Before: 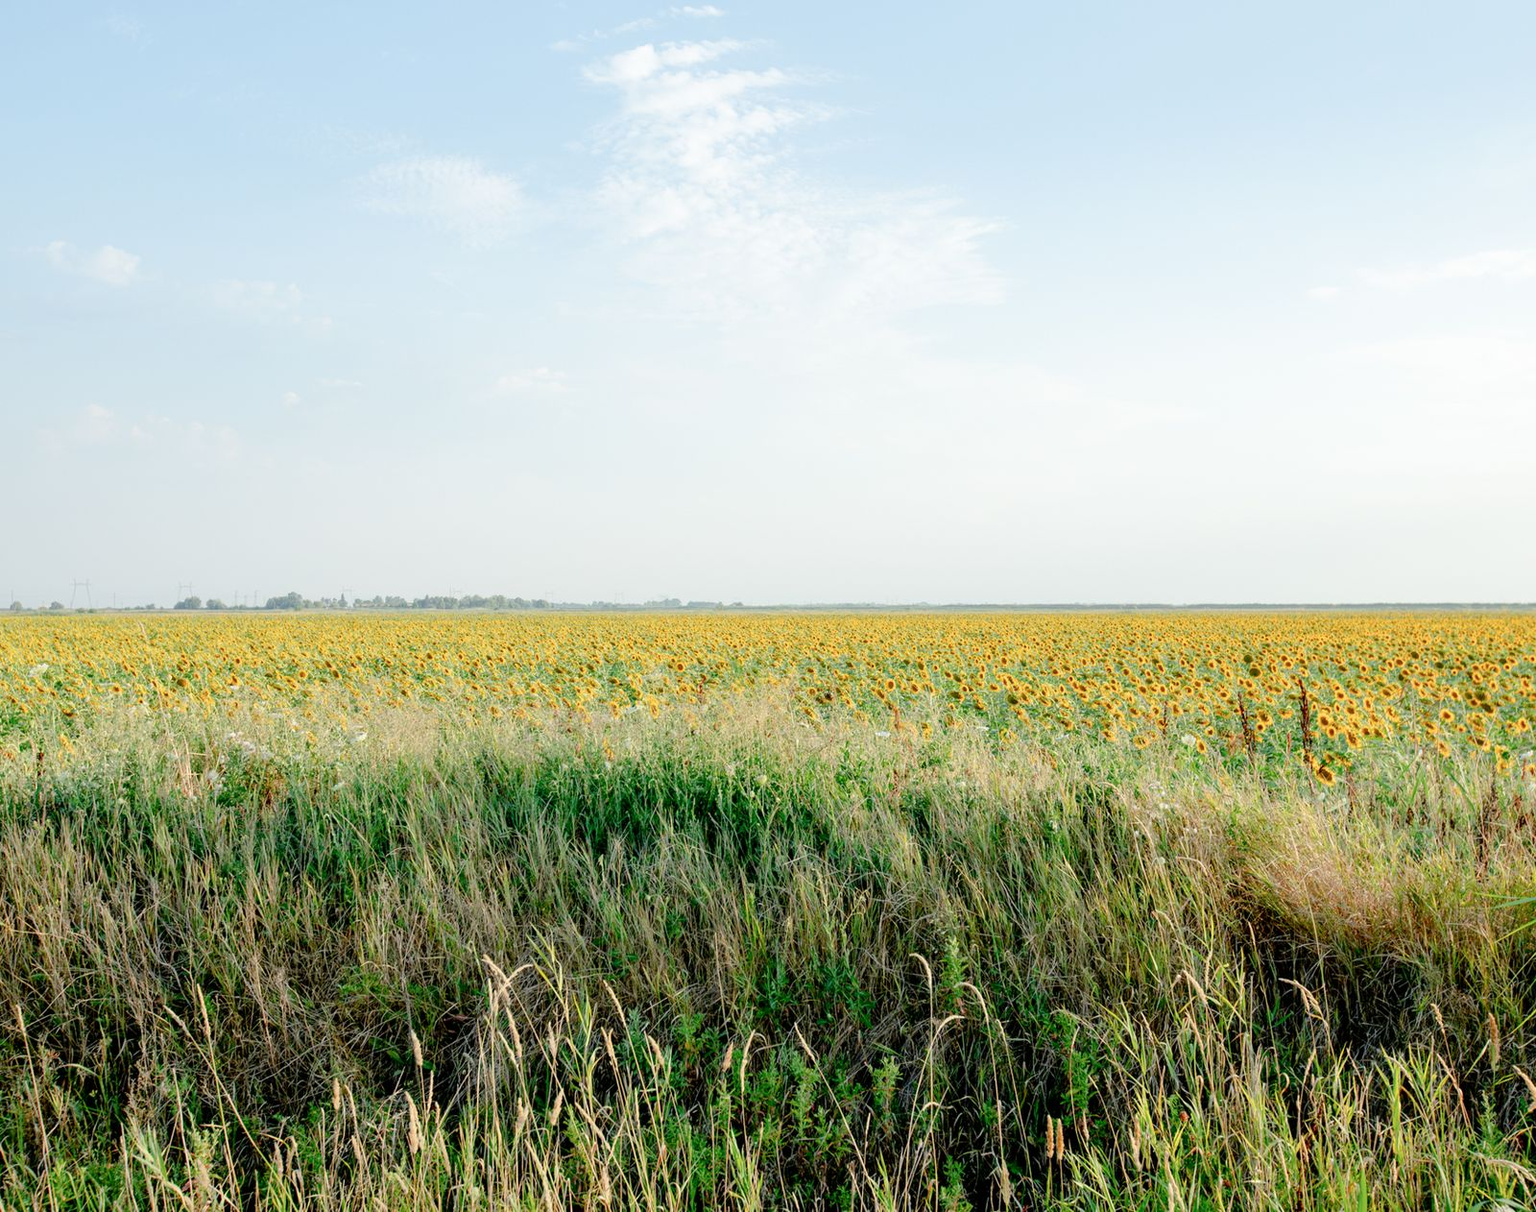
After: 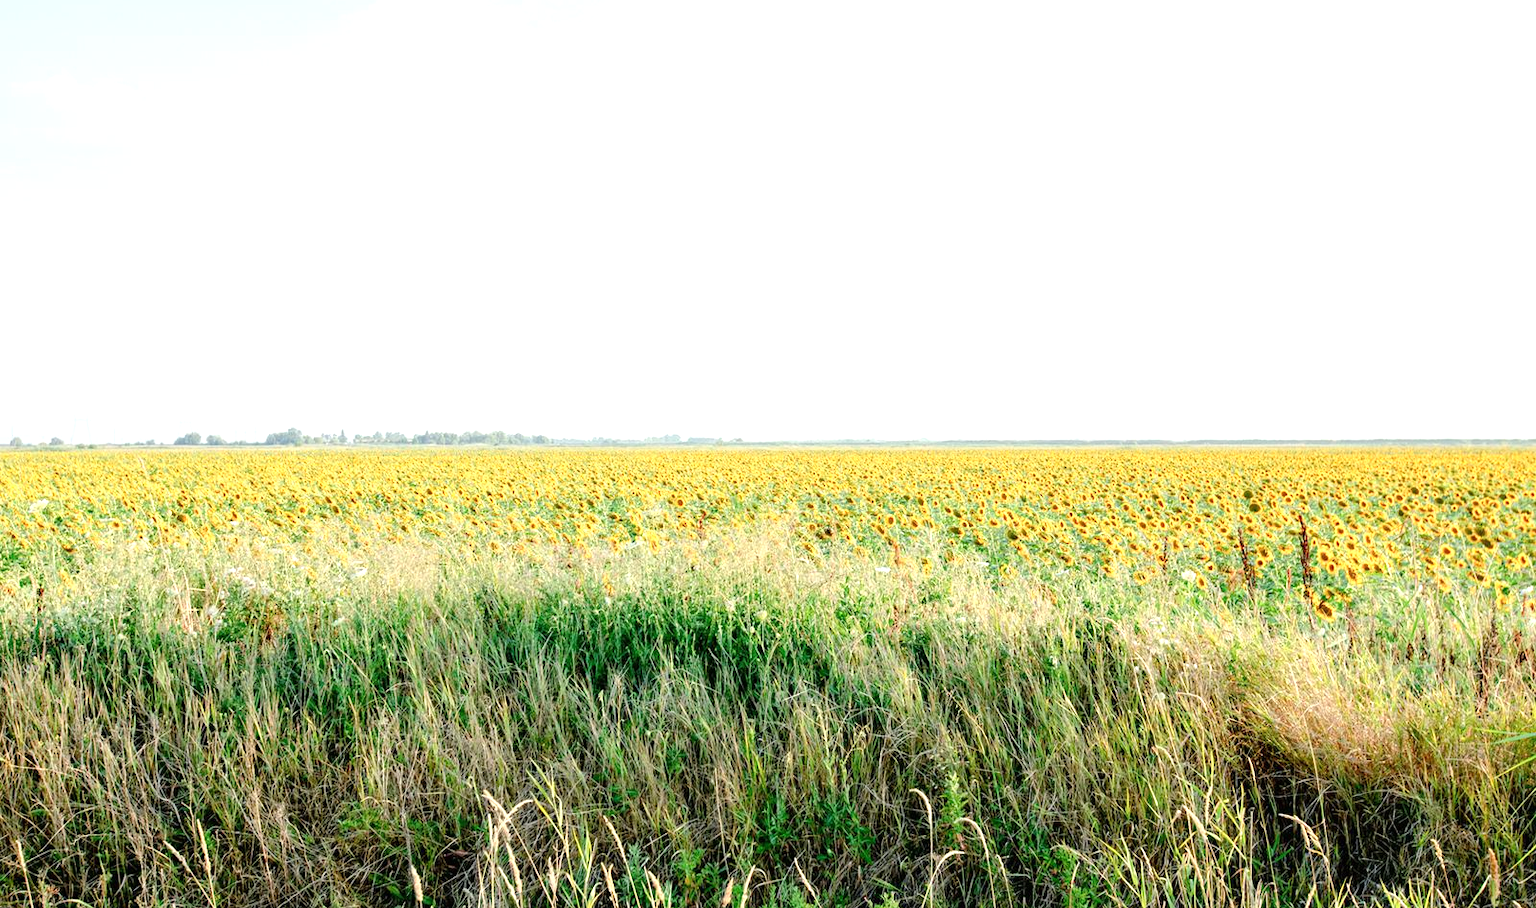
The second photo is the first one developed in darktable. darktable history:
crop: top 13.612%, bottom 11.386%
exposure: black level correction 0, exposure 0.695 EV, compensate highlight preservation false
